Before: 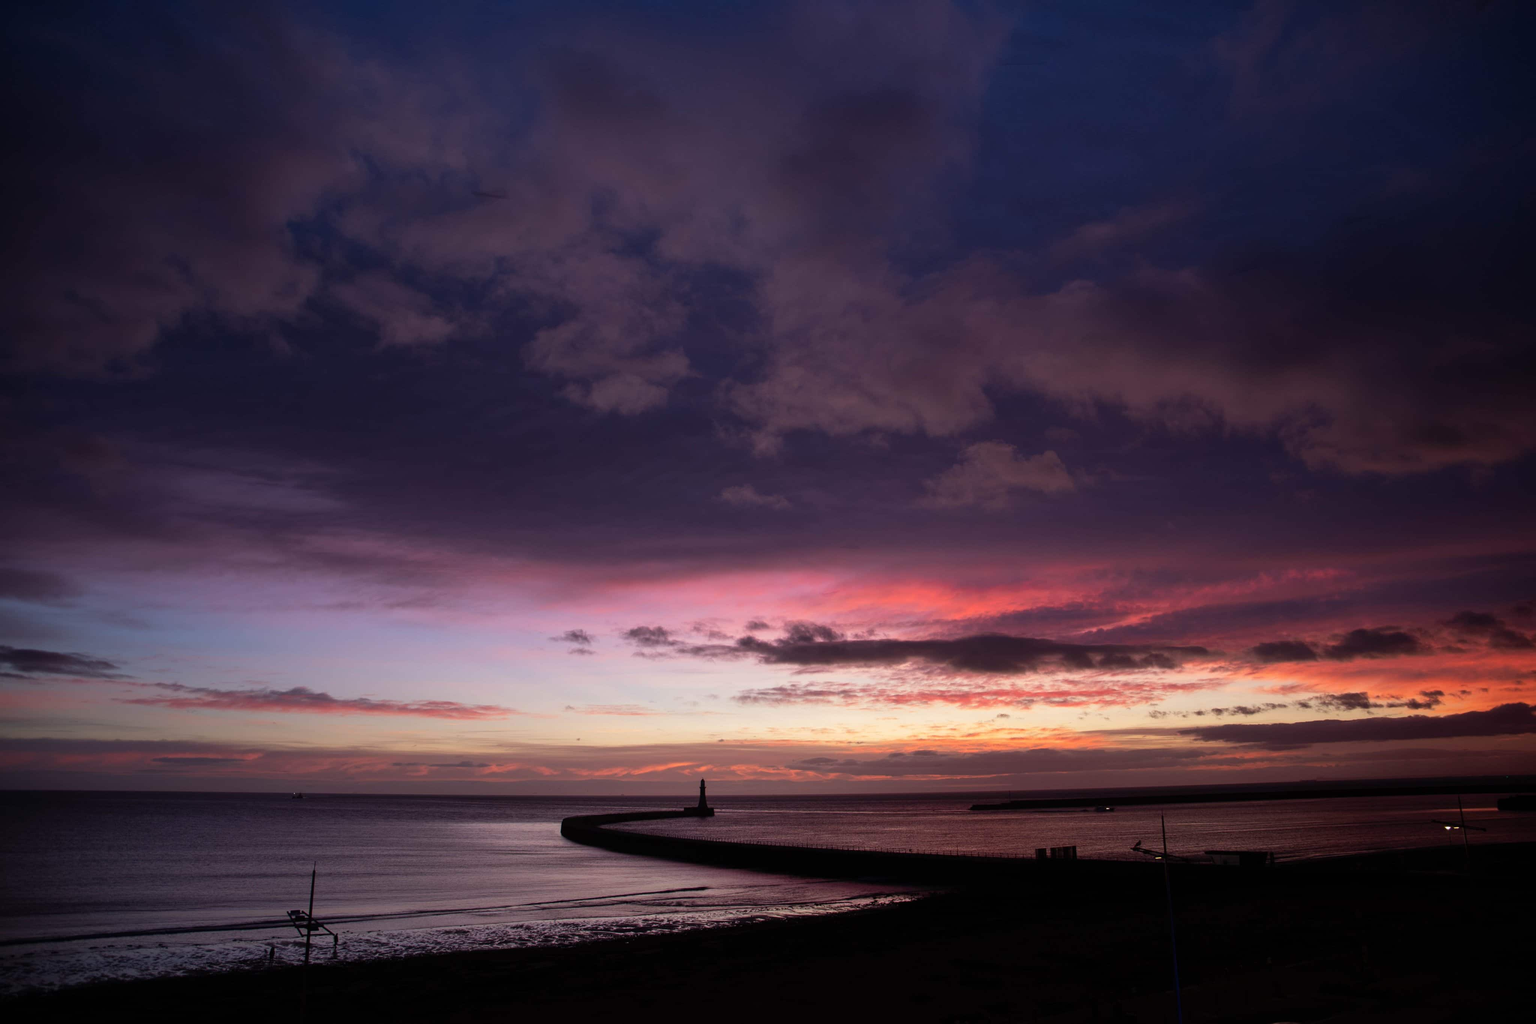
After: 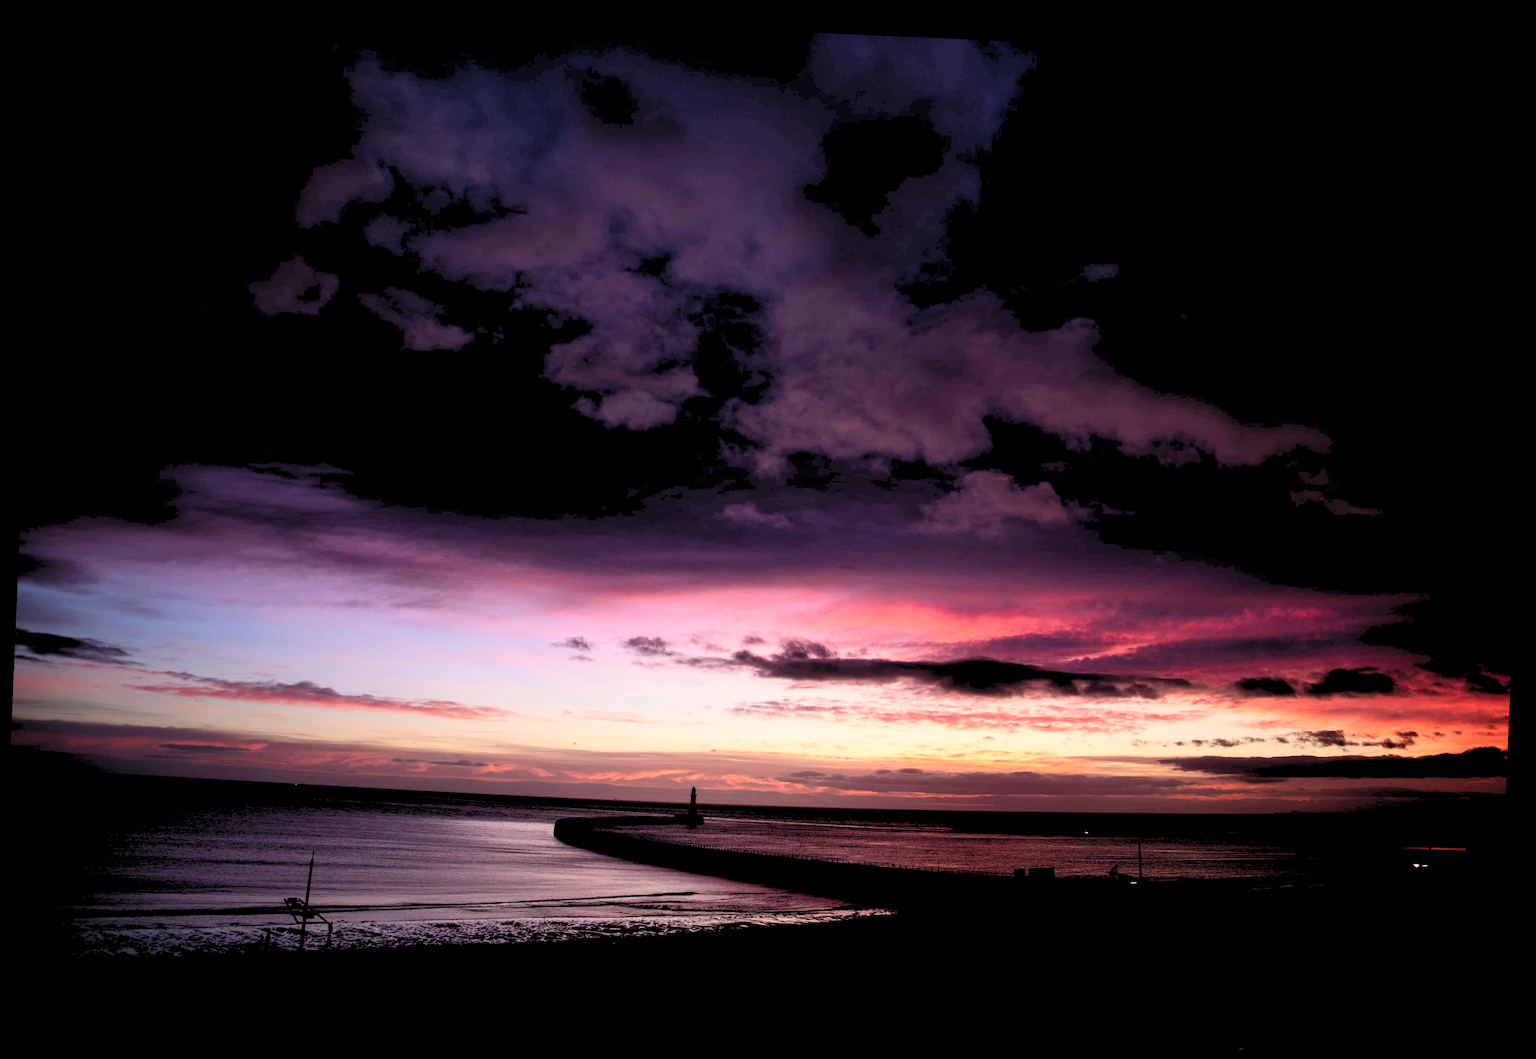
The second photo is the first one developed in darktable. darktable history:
levels: levels [0.093, 0.434, 0.988]
crop and rotate: angle -2.44°
contrast brightness saturation: contrast 0.283
